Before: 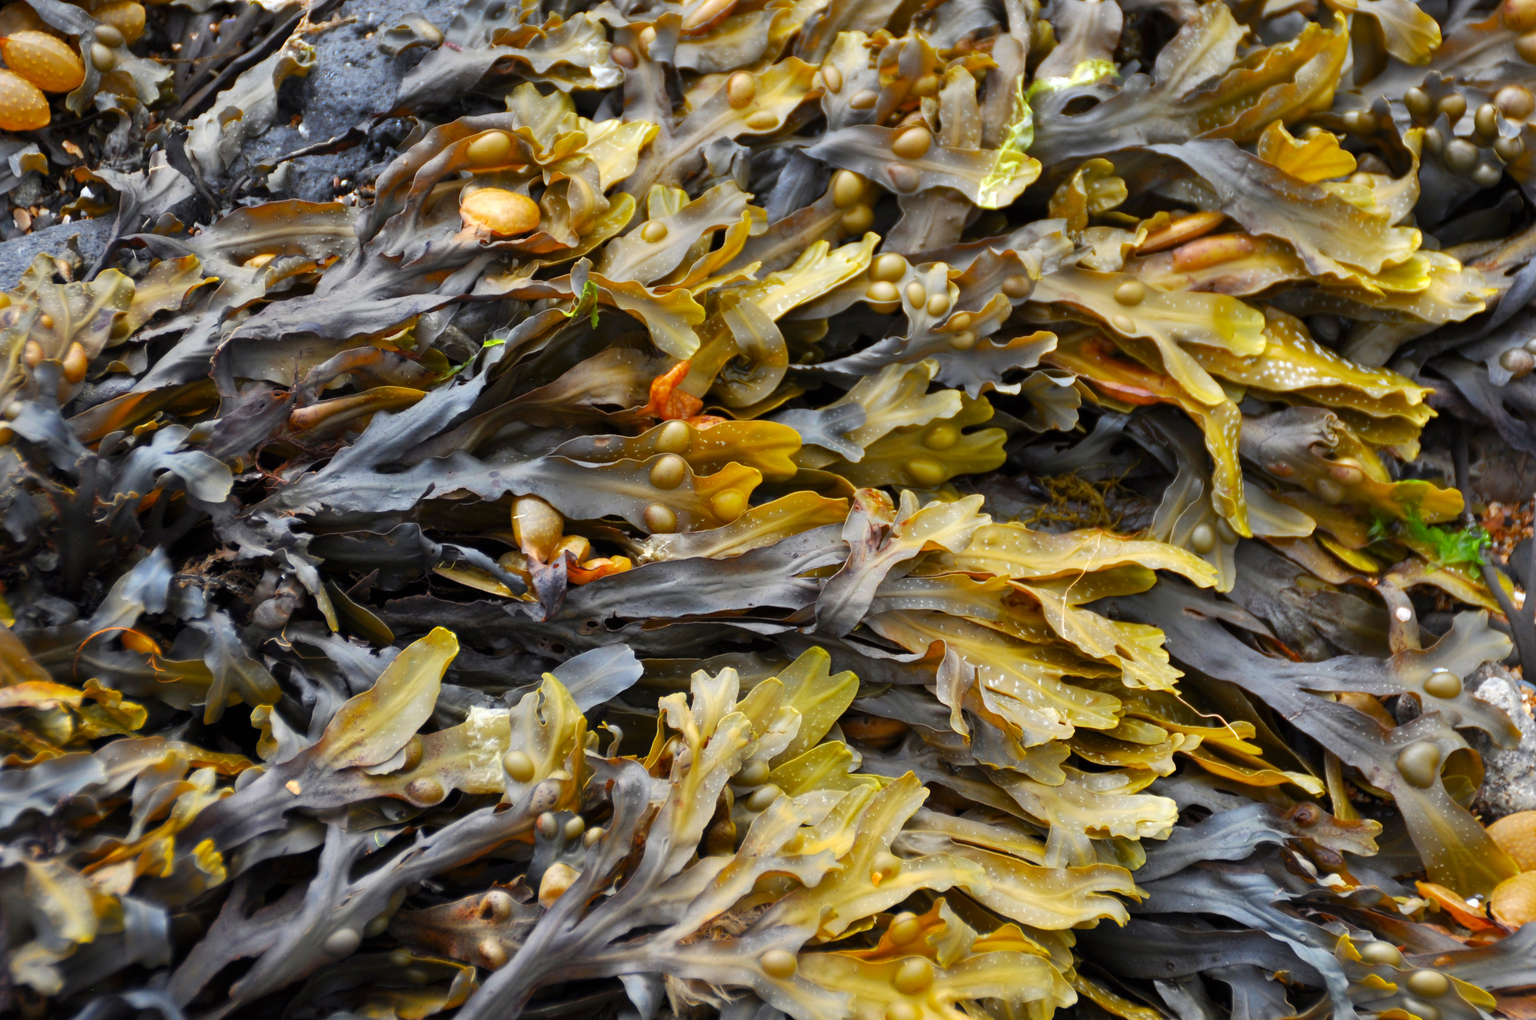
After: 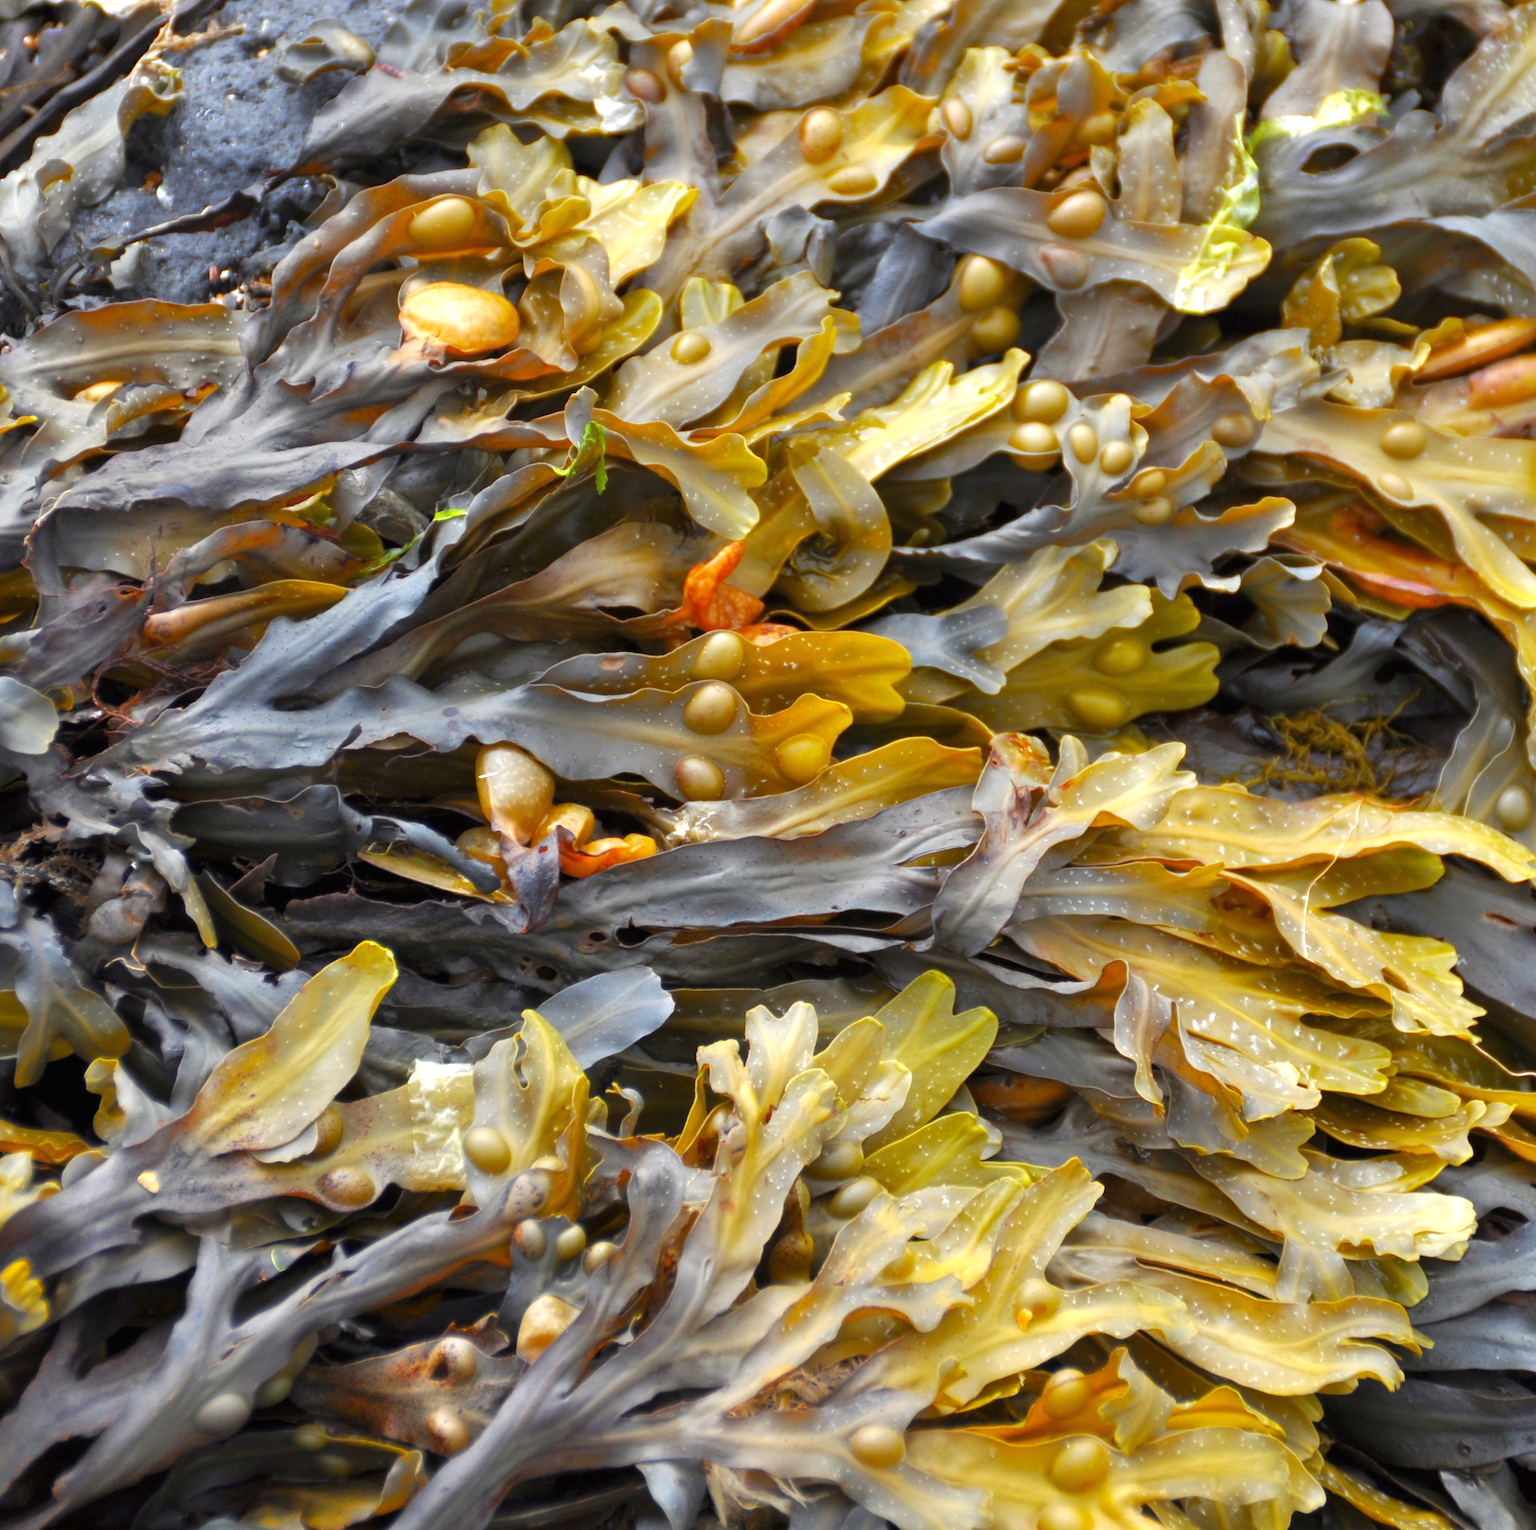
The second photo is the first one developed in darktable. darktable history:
crop and rotate: left 12.648%, right 20.685%
exposure: black level correction 0, exposure 0.7 EV, compensate exposure bias true, compensate highlight preservation false
tone equalizer: -8 EV 0.25 EV, -7 EV 0.417 EV, -6 EV 0.417 EV, -5 EV 0.25 EV, -3 EV -0.25 EV, -2 EV -0.417 EV, -1 EV -0.417 EV, +0 EV -0.25 EV, edges refinement/feathering 500, mask exposure compensation -1.57 EV, preserve details guided filter
